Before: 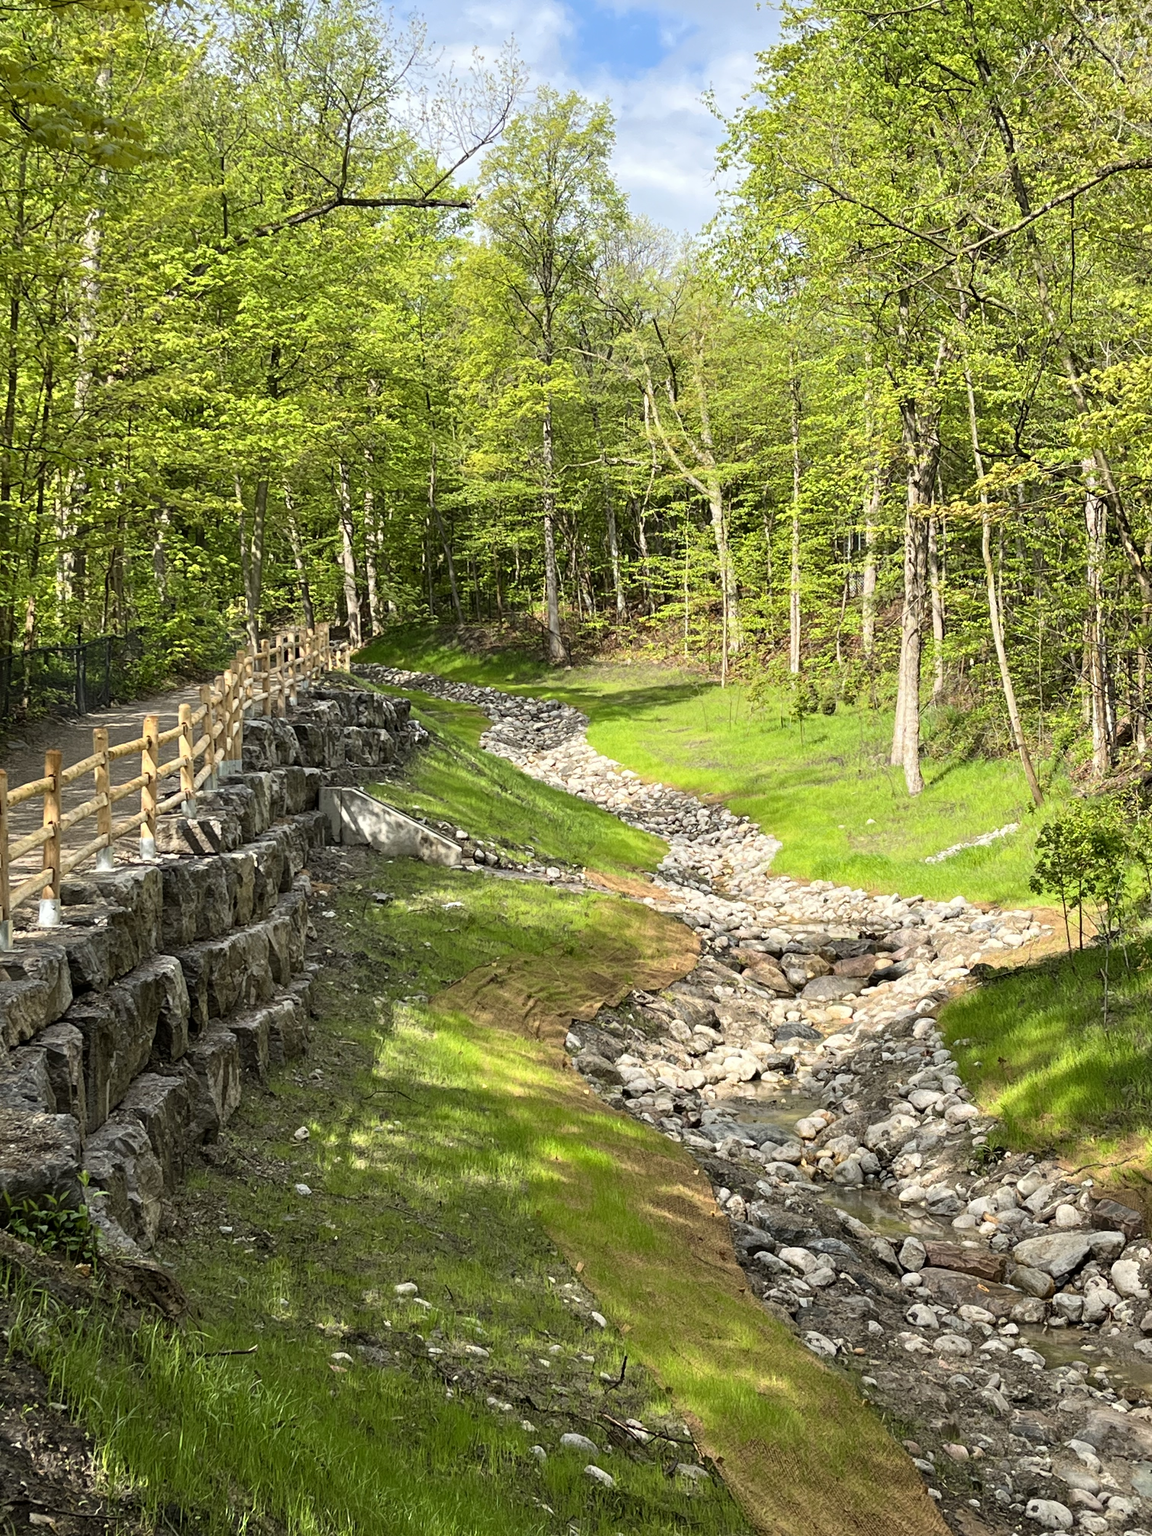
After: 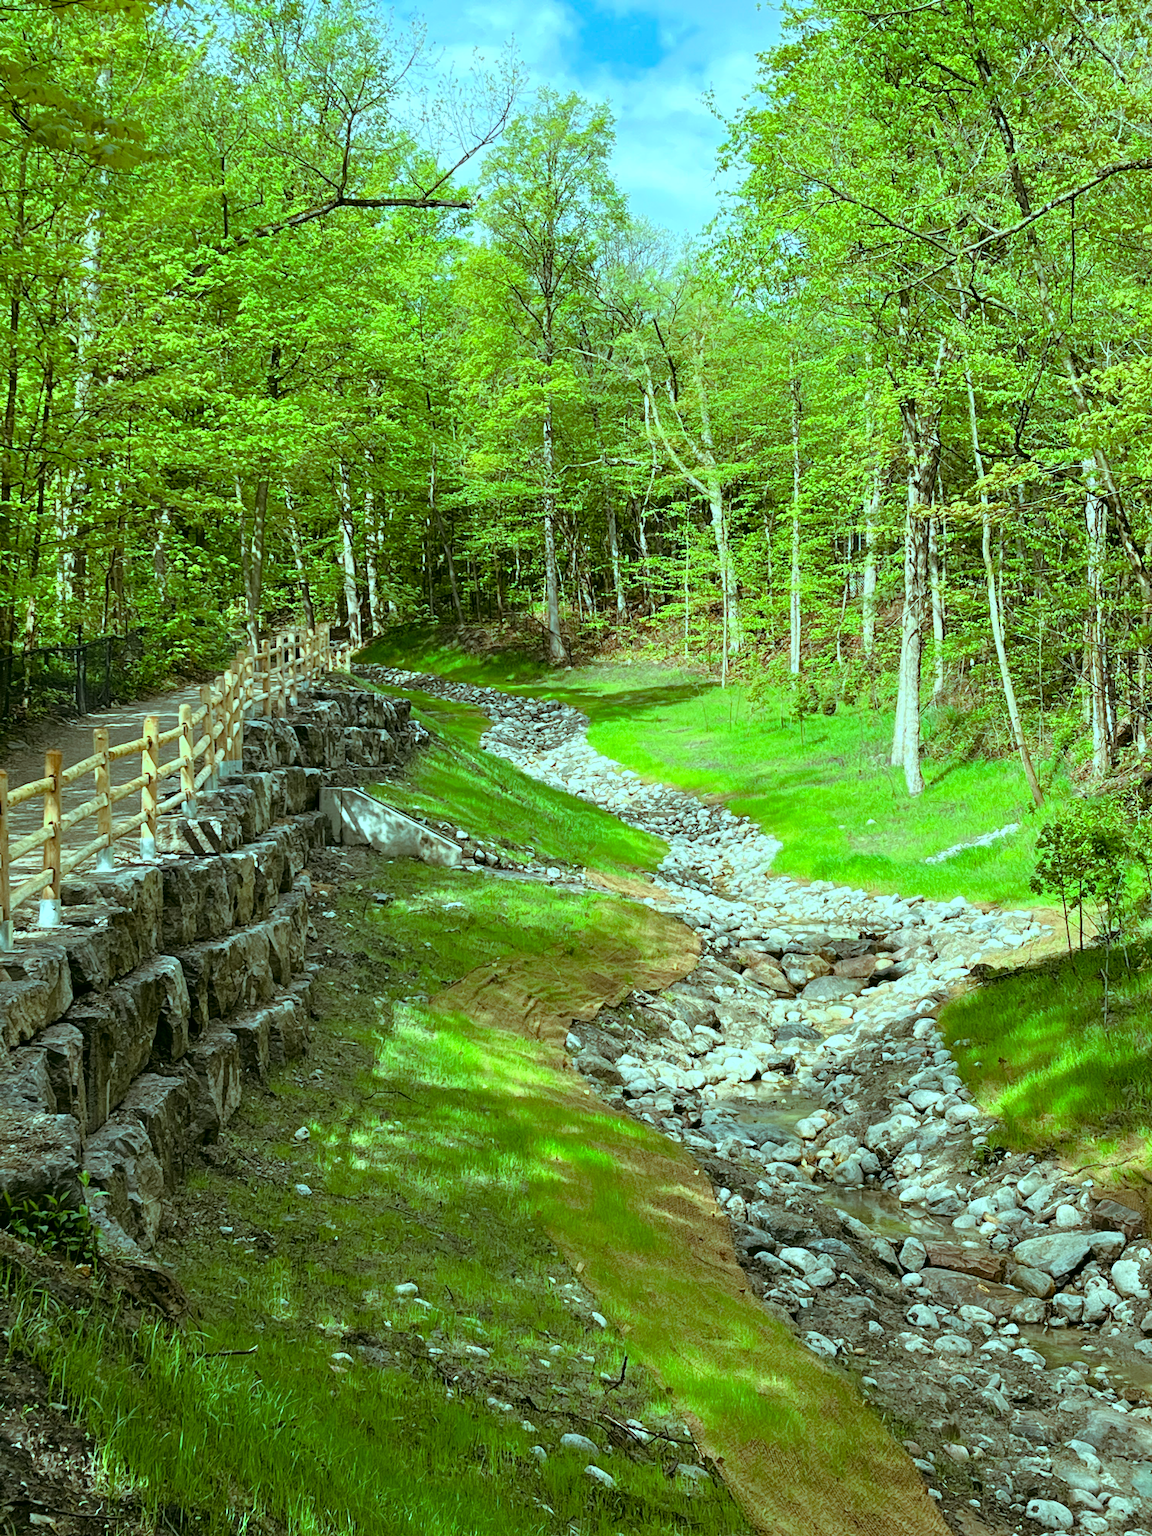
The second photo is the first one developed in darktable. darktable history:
tone equalizer: -8 EV -0.416 EV, -7 EV -0.385 EV, -6 EV -0.333 EV, -5 EV -0.192 EV, -3 EV 0.235 EV, -2 EV 0.342 EV, -1 EV 0.414 EV, +0 EV 0.437 EV
color balance rgb: power › hue 213.88°, highlights gain › luminance -33.083%, highlights gain › chroma 5.608%, highlights gain › hue 217.99°, perceptual saturation grading › global saturation 1.836%, perceptual saturation grading › highlights -1.938%, perceptual saturation grading › mid-tones 3.756%, perceptual saturation grading › shadows 8.402%, perceptual brilliance grading › global brilliance 2.919%, perceptual brilliance grading › highlights -2.739%, perceptual brilliance grading › shadows 2.924%, contrast 4.84%
color correction: highlights a* 4.26, highlights b* 4.94, shadows a* -6.94, shadows b* 4.84
